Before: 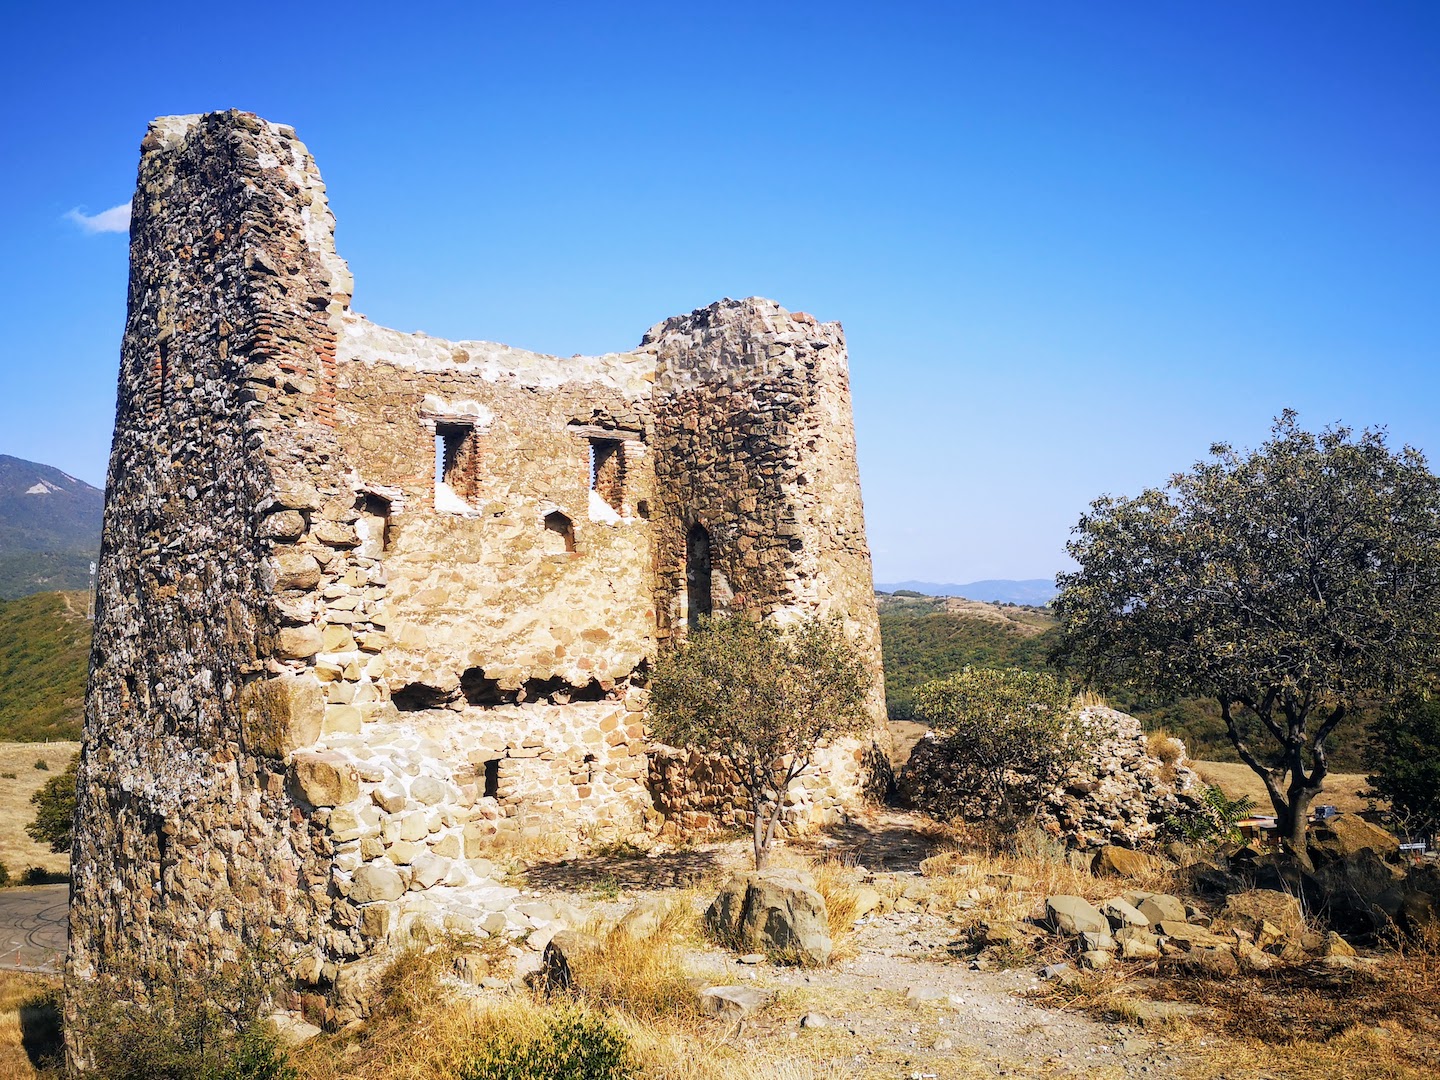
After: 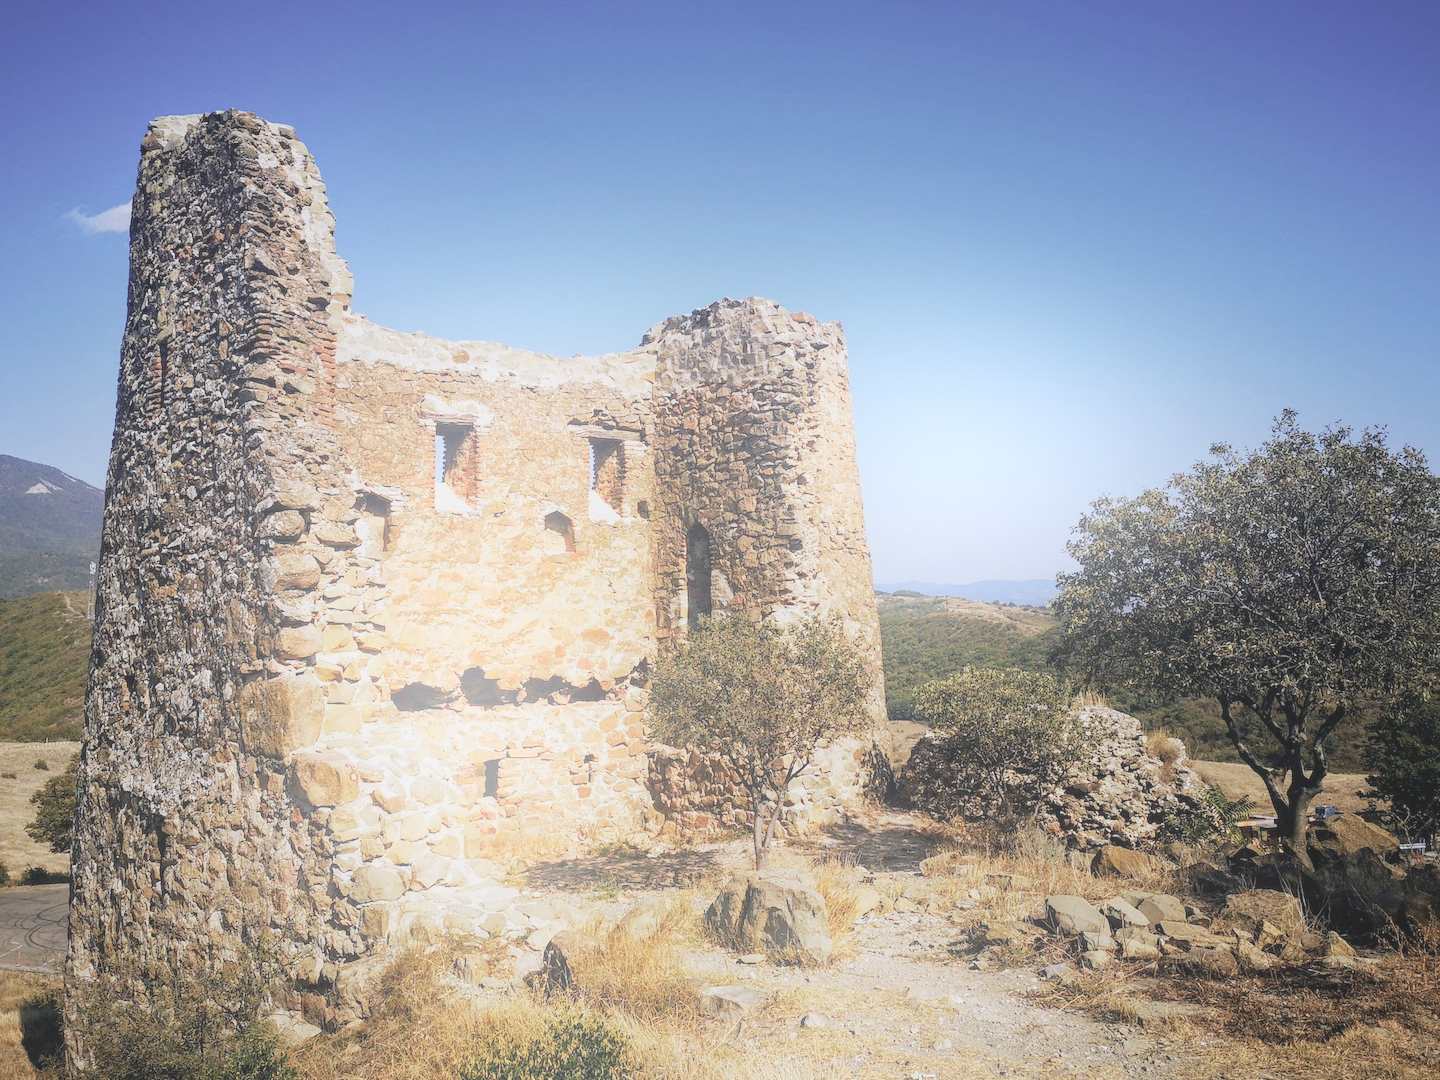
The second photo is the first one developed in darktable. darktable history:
white balance: emerald 1
base curve: exposure shift 0, preserve colors none
exposure: exposure 0.2 EV, compensate highlight preservation false
contrast brightness saturation: contrast -0.26, saturation -0.43
bloom: on, module defaults
